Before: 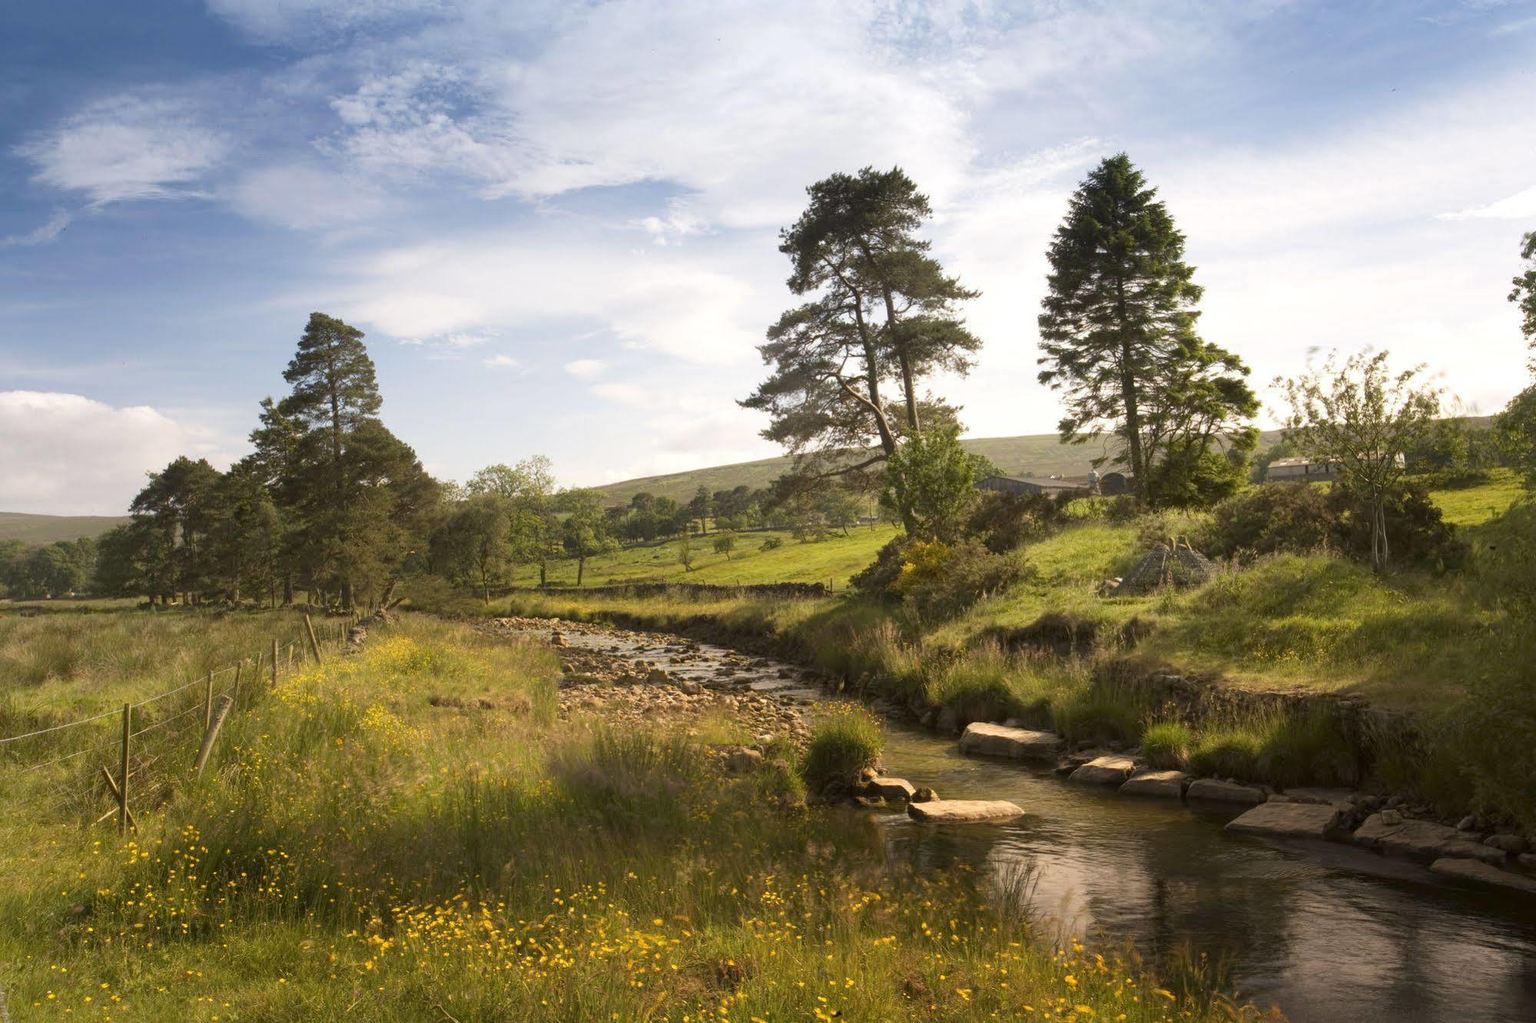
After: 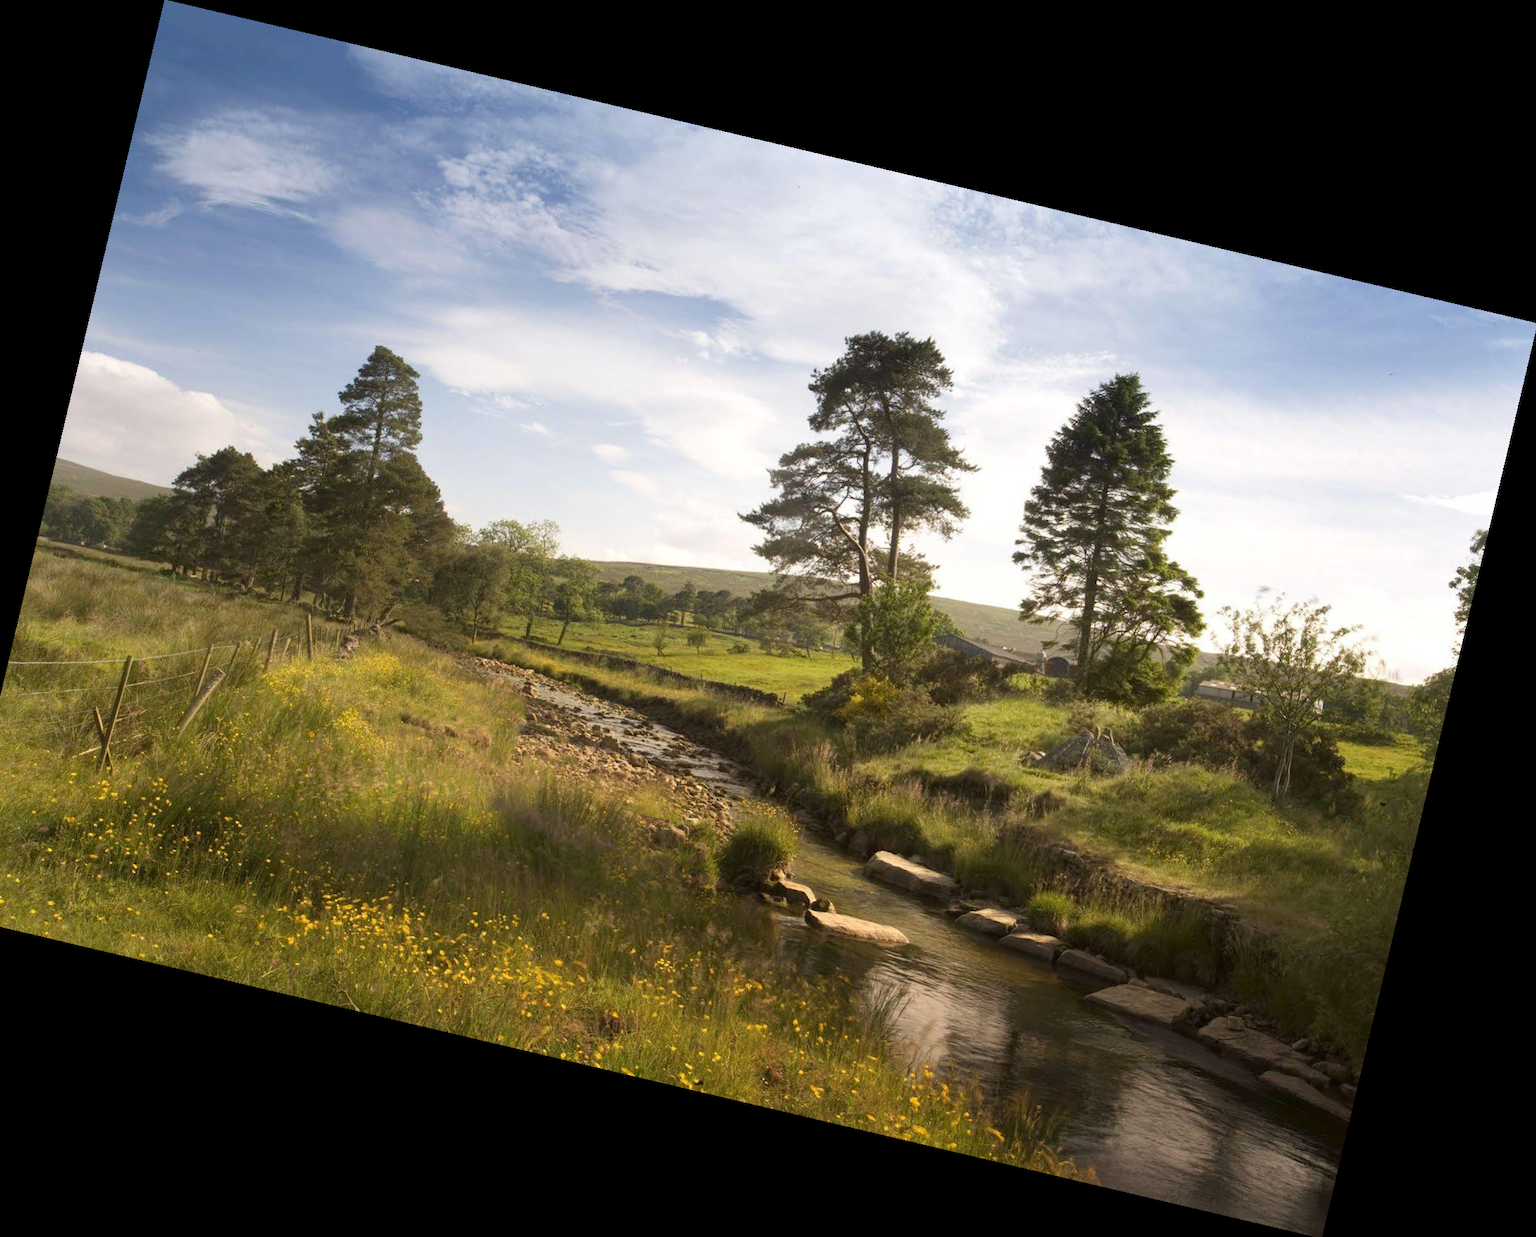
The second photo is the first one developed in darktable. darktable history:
crop and rotate: left 3.238%
tone equalizer: on, module defaults
rotate and perspective: rotation 13.27°, automatic cropping off
